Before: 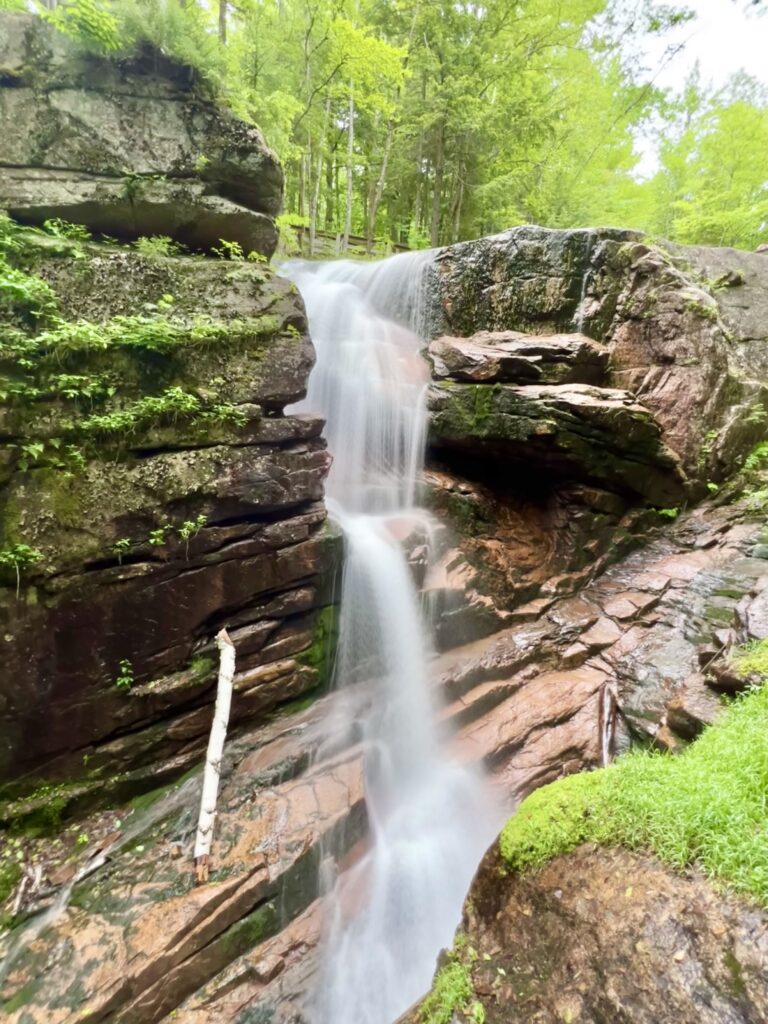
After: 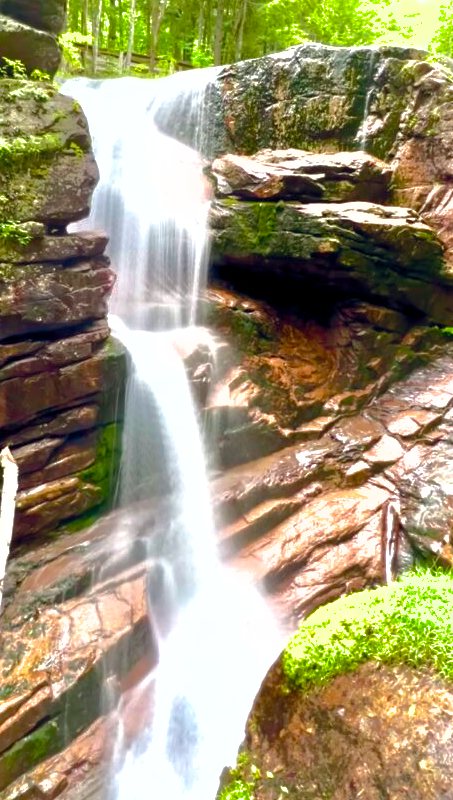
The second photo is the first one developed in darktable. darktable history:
color balance rgb: power › hue 329.21°, global offset › chroma 0.069%, global offset › hue 254.11°, perceptual saturation grading › global saturation 20%, perceptual saturation grading › highlights -25.835%, perceptual saturation grading › shadows 49.858%, perceptual brilliance grading › highlights 16.16%, perceptual brilliance grading › mid-tones 6.784%, perceptual brilliance grading › shadows -15.151%, global vibrance 20%
exposure: exposure 0.201 EV, compensate highlight preservation false
crop and rotate: left 28.272%, top 17.856%, right 12.634%, bottom 4.005%
shadows and highlights: highlights -59.74
